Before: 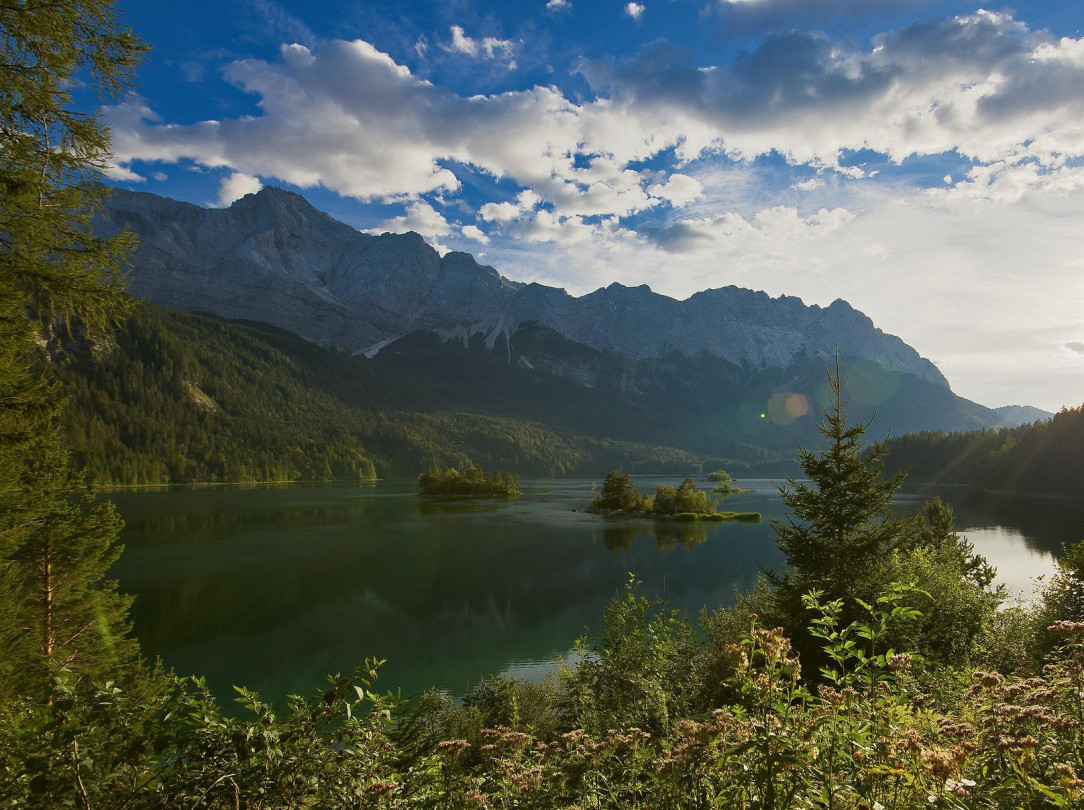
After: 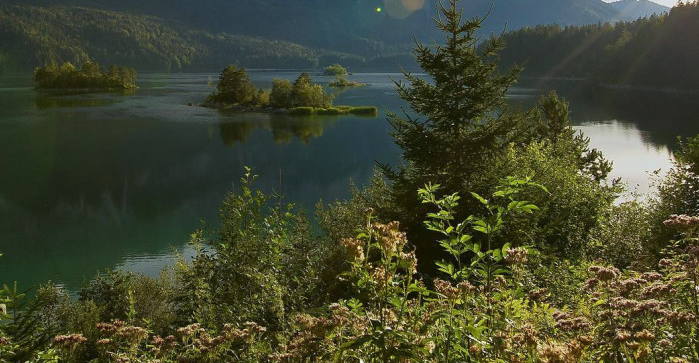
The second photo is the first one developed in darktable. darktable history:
crop and rotate: left 35.509%, top 50.238%, bottom 4.934%
tone equalizer: on, module defaults
white balance: red 0.974, blue 1.044
